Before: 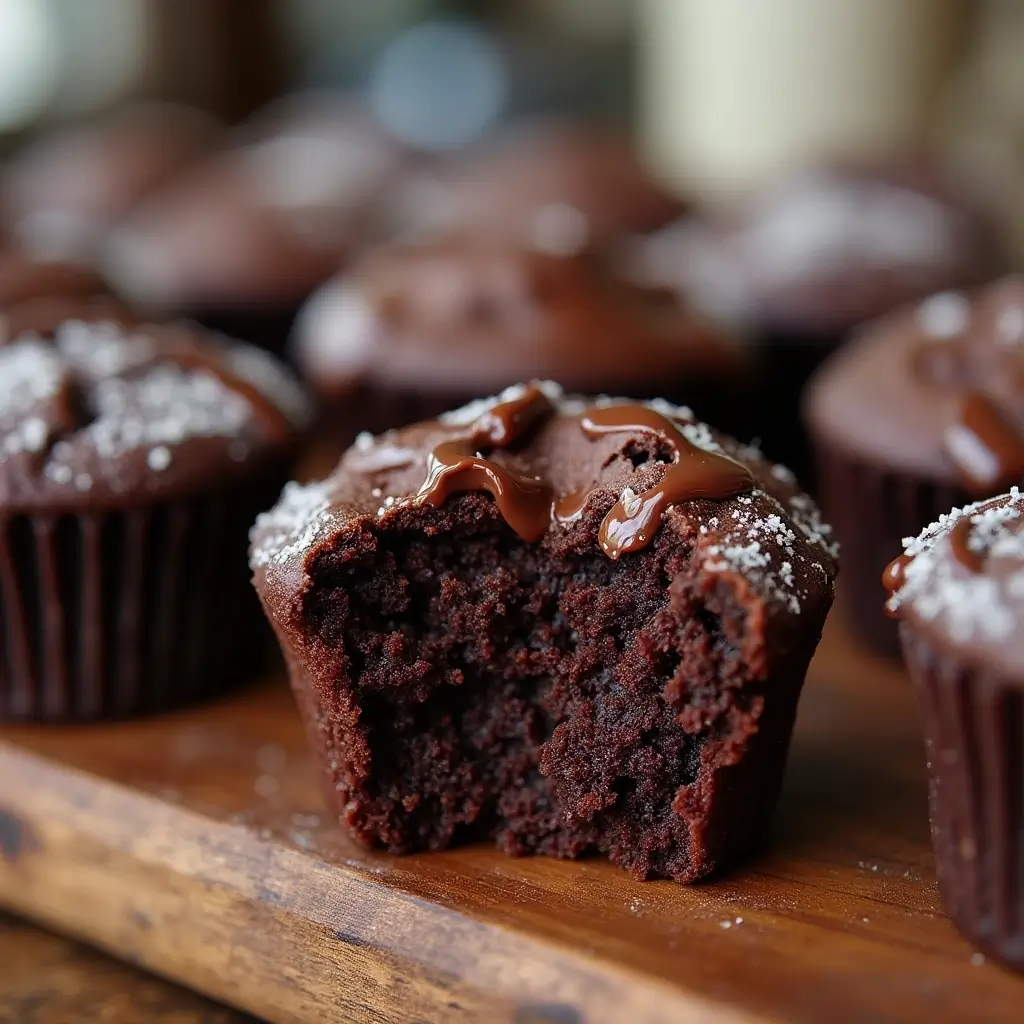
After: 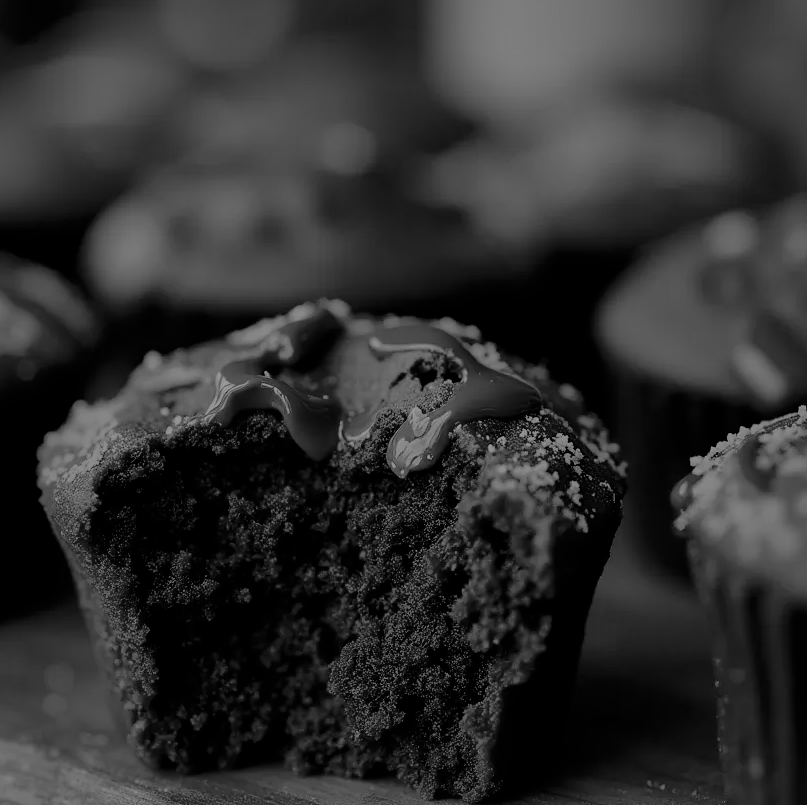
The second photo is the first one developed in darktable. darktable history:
crop and rotate: left 20.74%, top 7.912%, right 0.375%, bottom 13.378%
shadows and highlights: on, module defaults
contrast brightness saturation: contrast 0.19, brightness -0.24, saturation 0.11
color balance rgb: contrast -30%
filmic rgb: black relative exposure -7.75 EV, white relative exposure 4.4 EV, threshold 3 EV, hardness 3.76, latitude 50%, contrast 1.1, color science v5 (2021), contrast in shadows safe, contrast in highlights safe, enable highlight reconstruction true
monochrome: a 79.32, b 81.83, size 1.1
